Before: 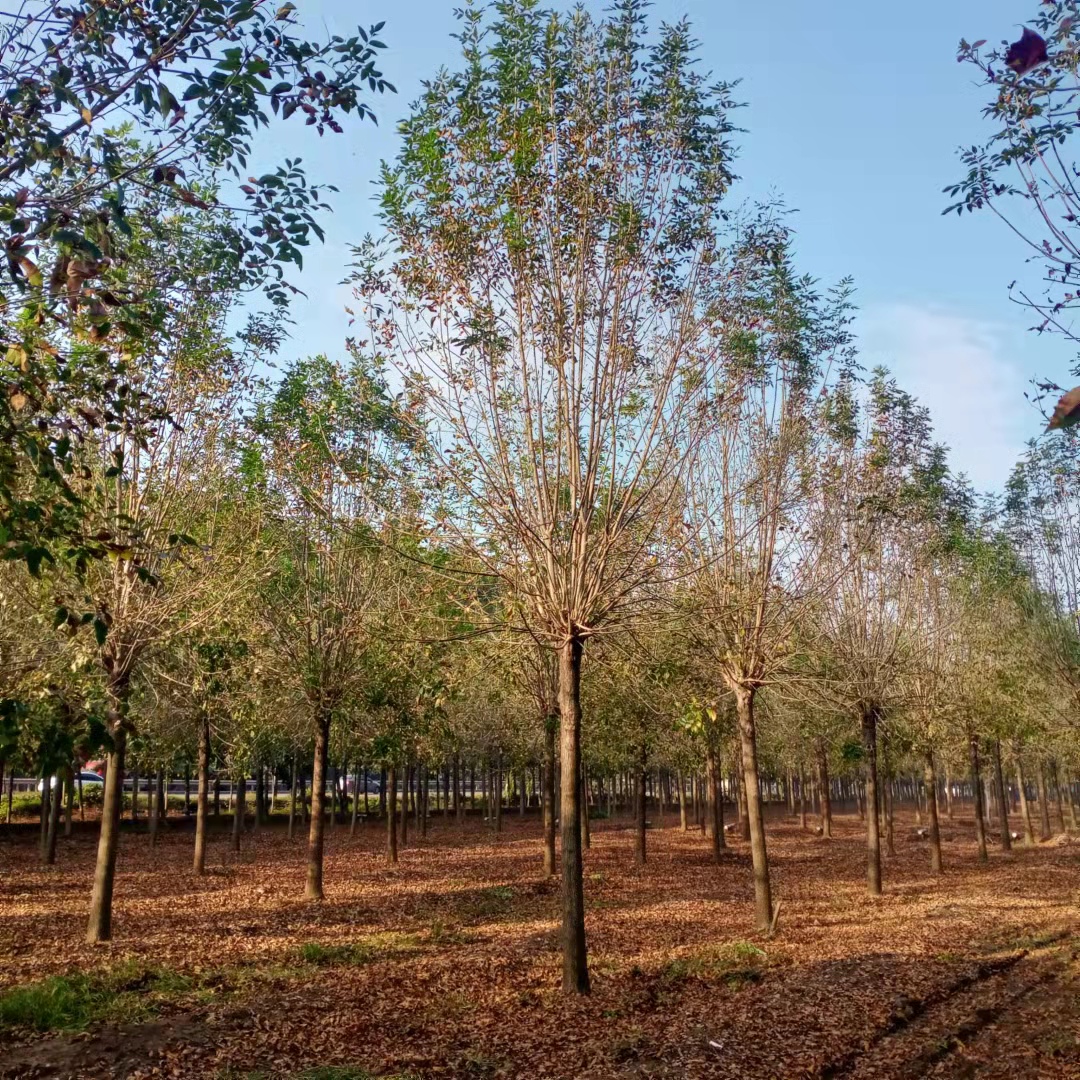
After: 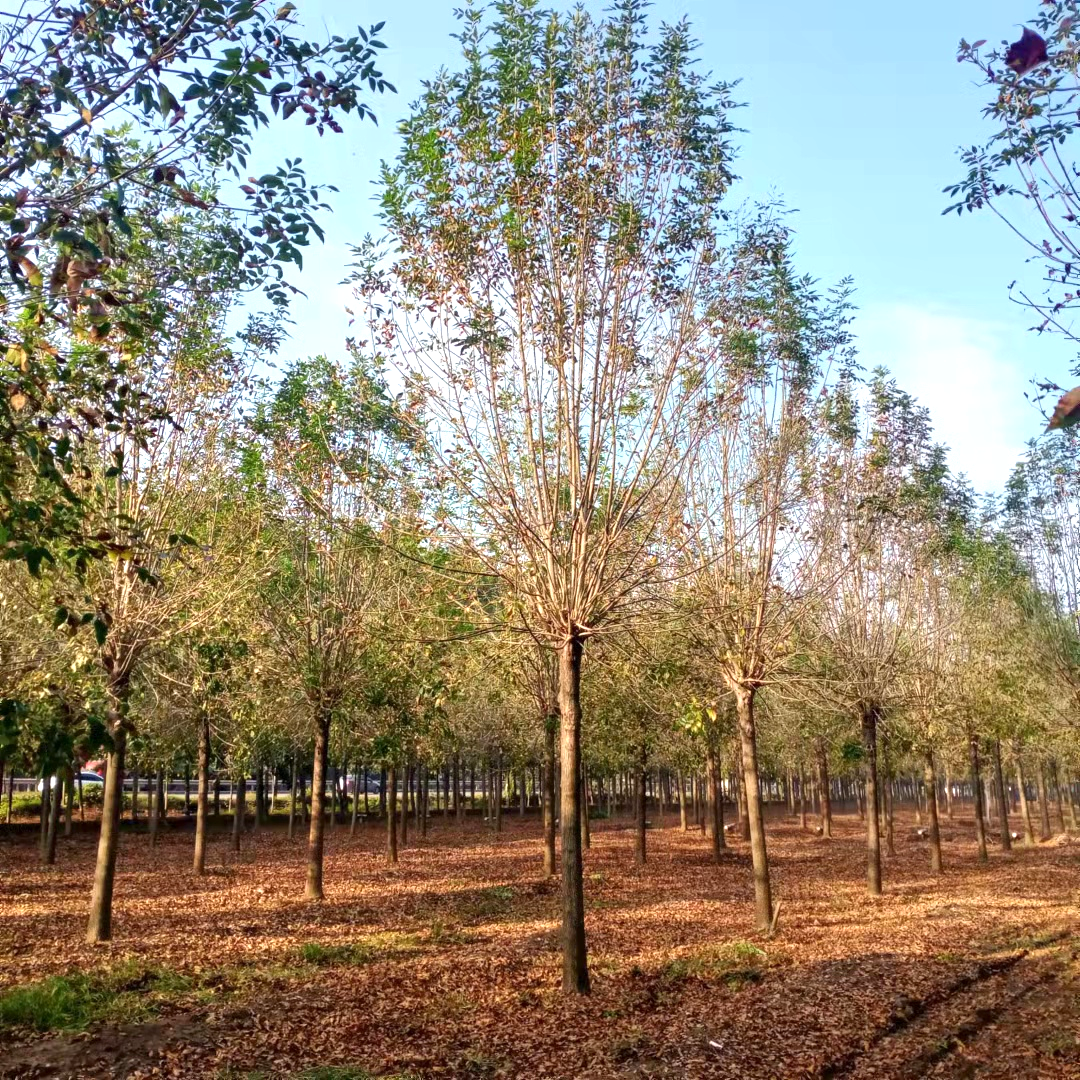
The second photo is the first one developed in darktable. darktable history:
exposure: exposure 0.633 EV, compensate exposure bias true, compensate highlight preservation false
local contrast: mode bilateral grid, contrast 15, coarseness 37, detail 104%, midtone range 0.2
